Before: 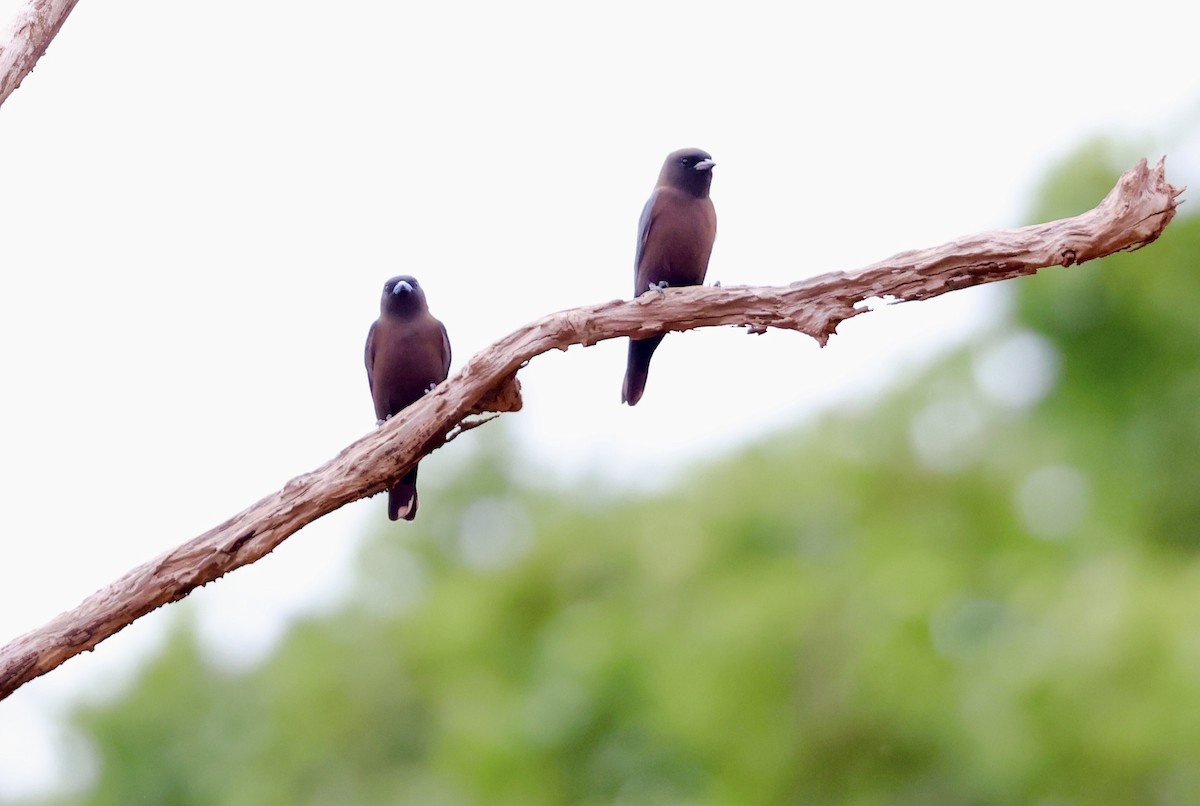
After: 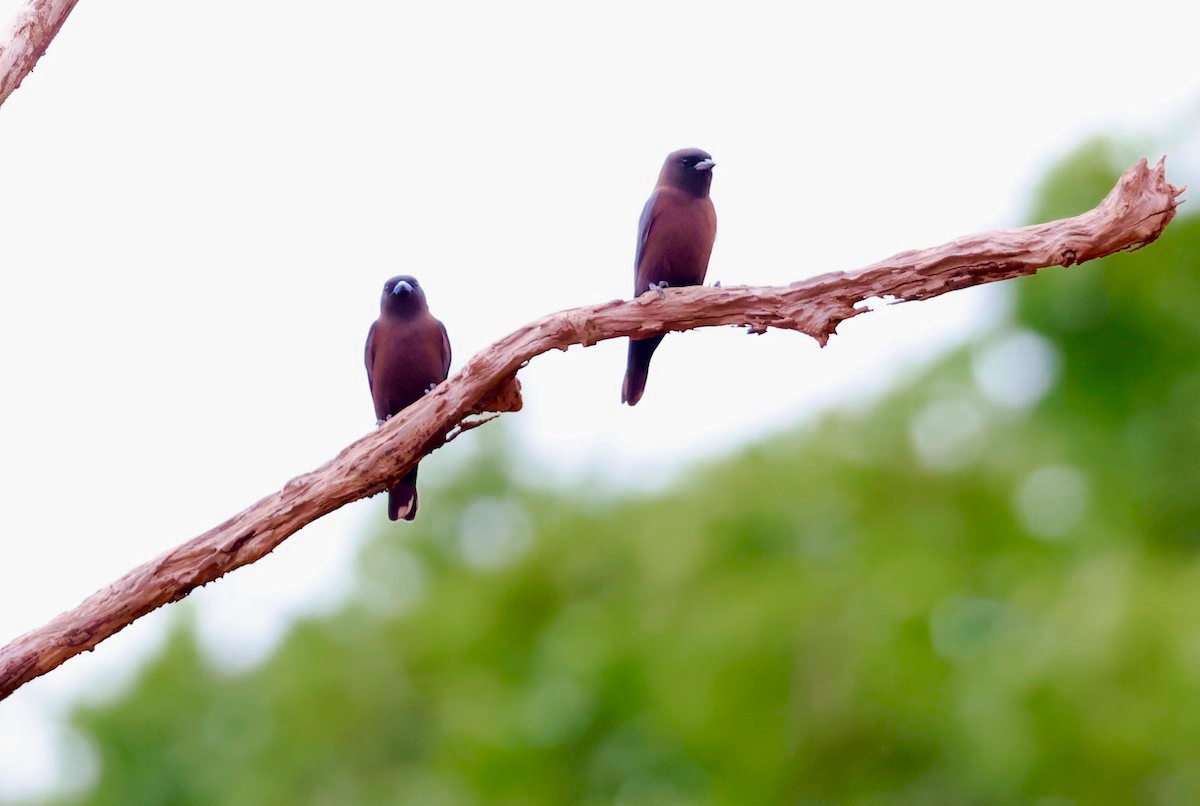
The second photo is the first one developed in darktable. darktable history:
velvia: on, module defaults
vibrance: vibrance 15%
color zones: curves: ch0 [(0, 0.425) (0.143, 0.422) (0.286, 0.42) (0.429, 0.419) (0.571, 0.419) (0.714, 0.42) (0.857, 0.422) (1, 0.425)]
